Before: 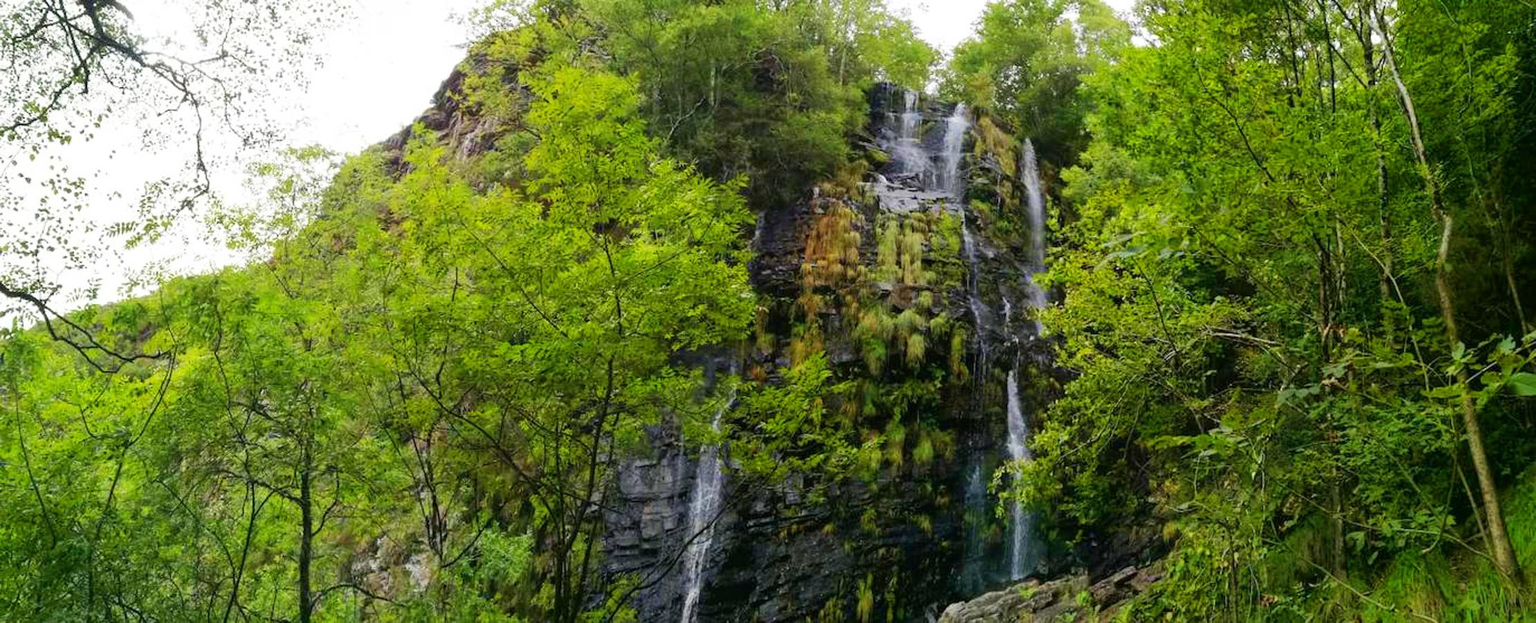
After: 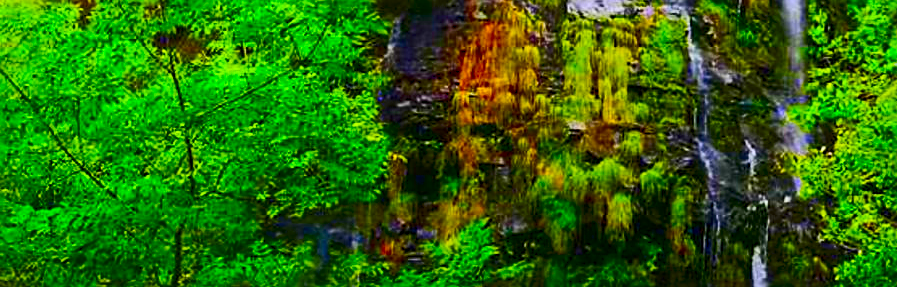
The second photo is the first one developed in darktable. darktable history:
color balance: input saturation 134.34%, contrast -10.04%, contrast fulcrum 19.67%, output saturation 133.51%
contrast brightness saturation: contrast 0.26, brightness 0.02, saturation 0.87
crop: left 31.751%, top 32.172%, right 27.8%, bottom 35.83%
sharpen: on, module defaults
